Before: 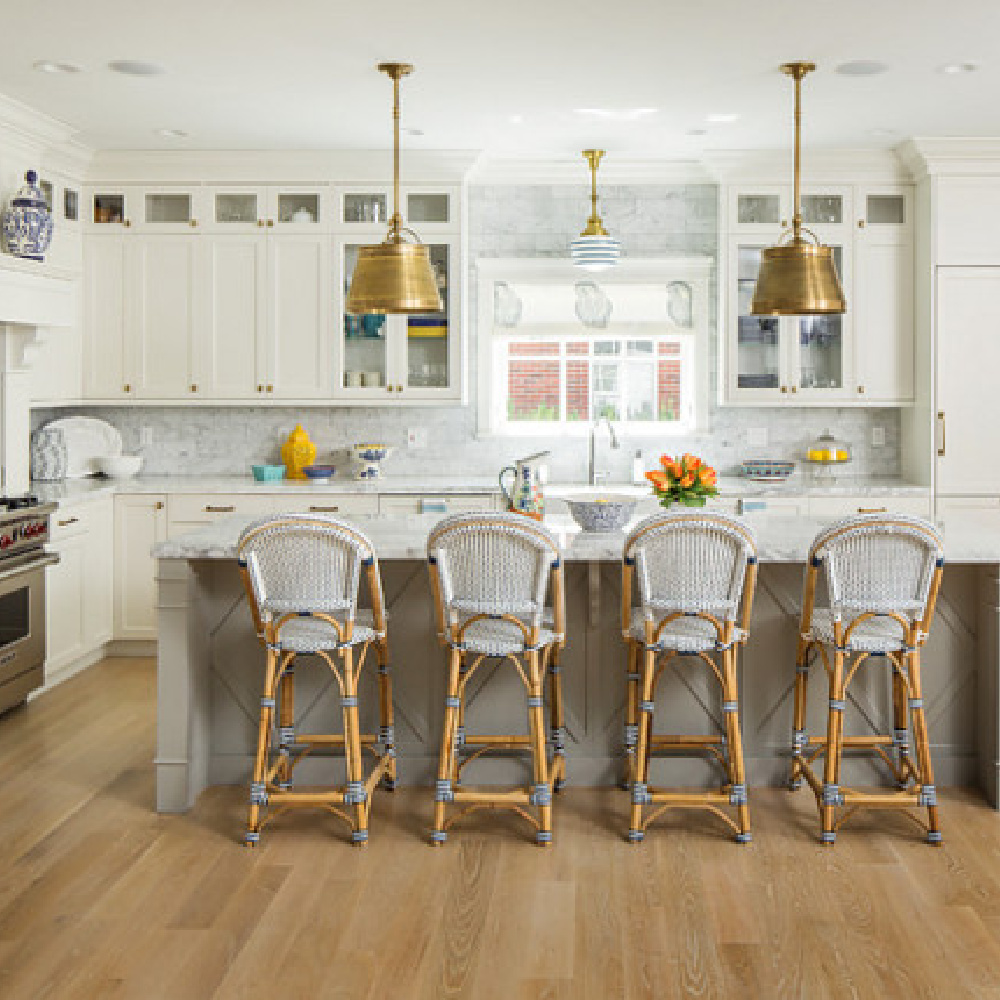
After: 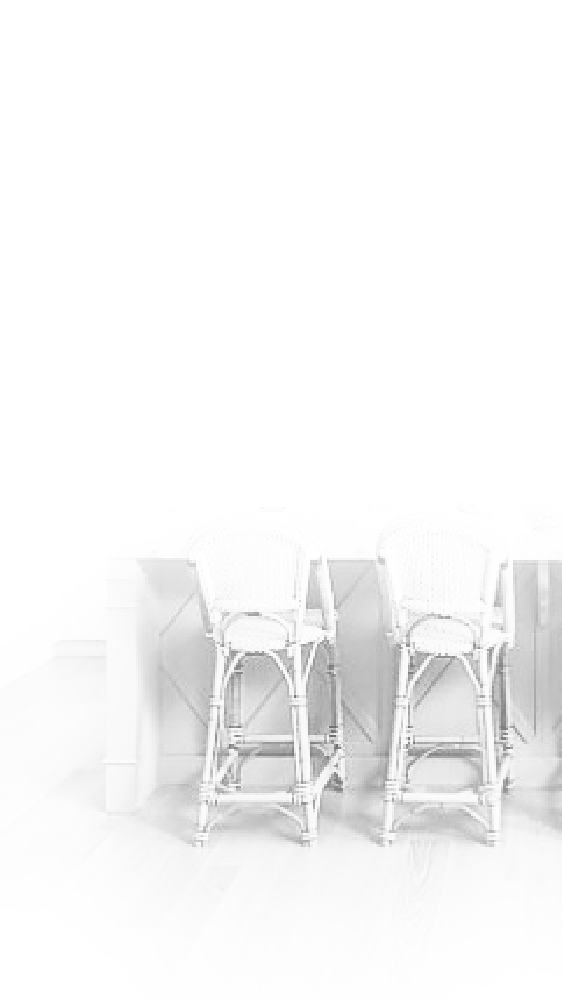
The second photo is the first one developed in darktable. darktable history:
crop: left 5.114%, right 38.589%
tone curve: curves: ch0 [(0, 0) (0.003, 0.011) (0.011, 0.019) (0.025, 0.03) (0.044, 0.045) (0.069, 0.061) (0.1, 0.085) (0.136, 0.119) (0.177, 0.159) (0.224, 0.205) (0.277, 0.261) (0.335, 0.329) (0.399, 0.407) (0.468, 0.508) (0.543, 0.606) (0.623, 0.71) (0.709, 0.815) (0.801, 0.903) (0.898, 0.957) (1, 1)], preserve colors none
exposure: exposure 1 EV, compensate highlight preservation false
filmic rgb: black relative exposure -5 EV, hardness 2.88, contrast 1.3, highlights saturation mix -30%
bloom: on, module defaults
contrast brightness saturation: saturation -1
sharpen: on, module defaults
